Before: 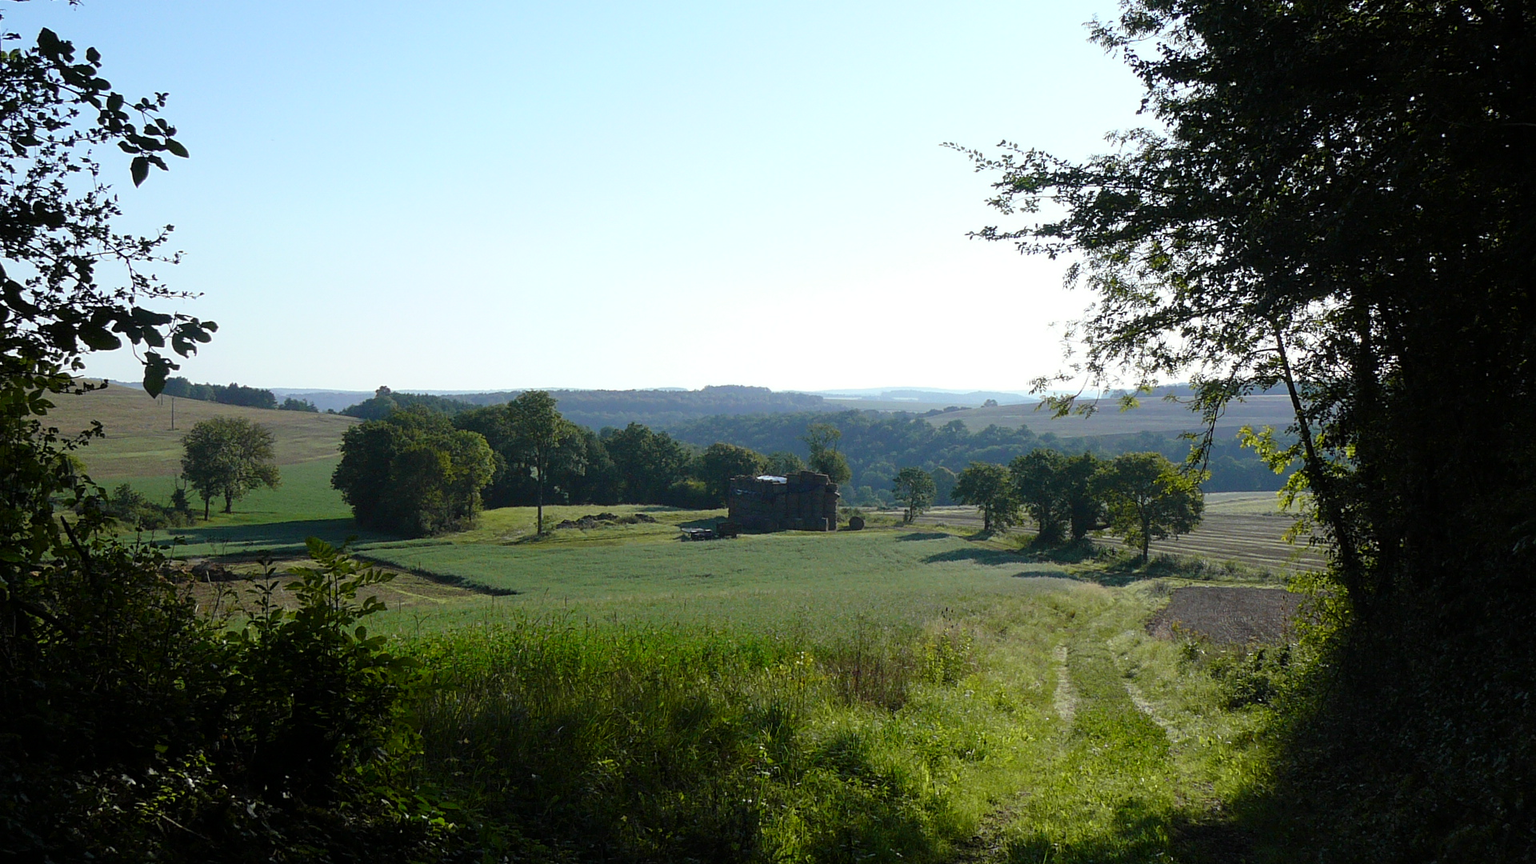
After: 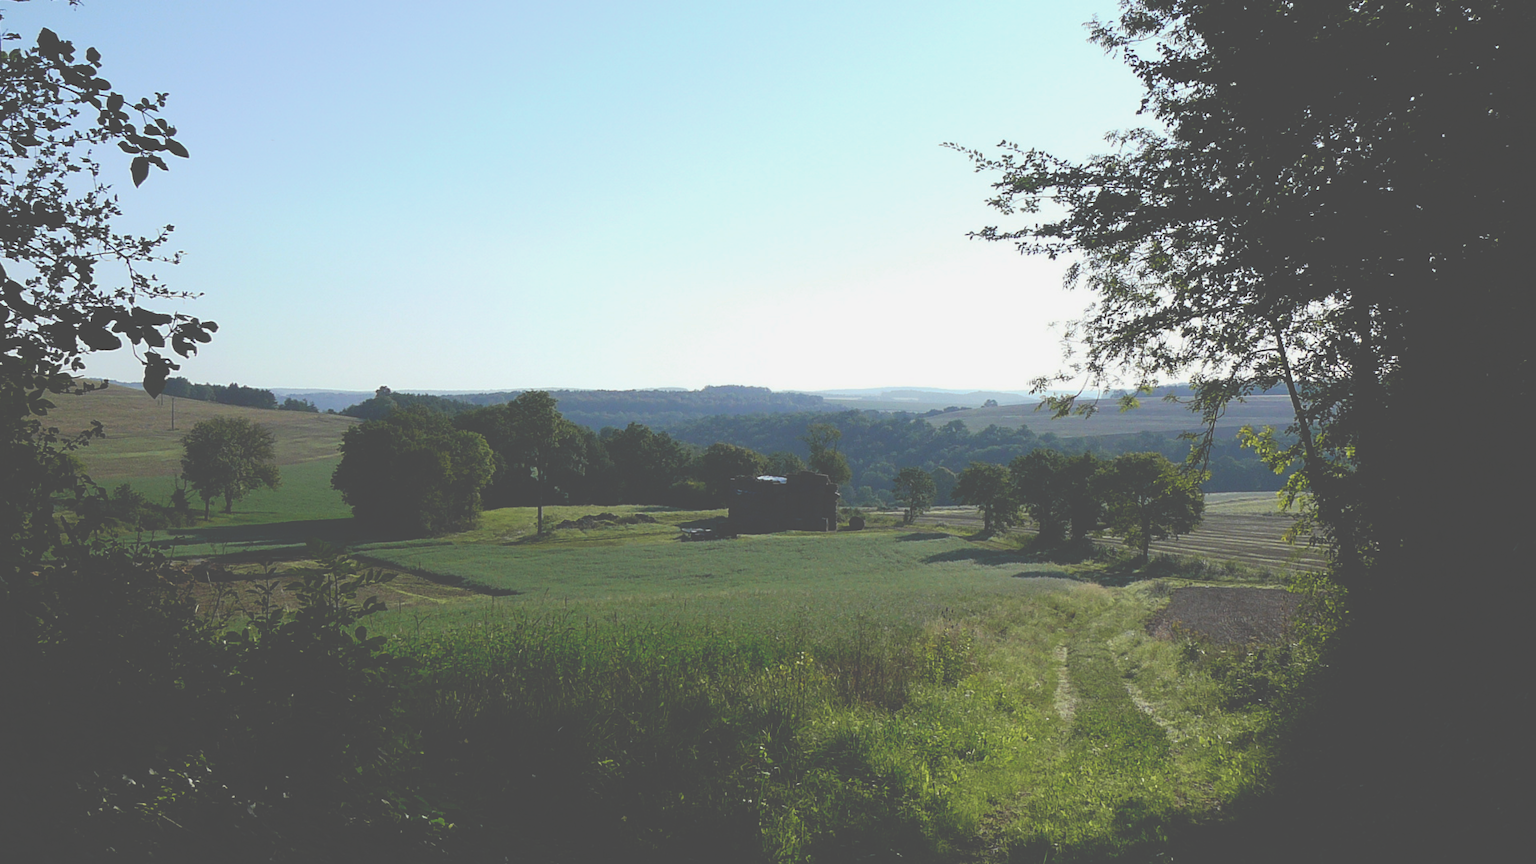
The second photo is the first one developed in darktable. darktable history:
exposure: black level correction -0.025, exposure -0.117 EV, compensate highlight preservation false
tone curve: curves: ch0 [(0, 0) (0.003, 0.284) (0.011, 0.284) (0.025, 0.288) (0.044, 0.29) (0.069, 0.292) (0.1, 0.296) (0.136, 0.298) (0.177, 0.305) (0.224, 0.312) (0.277, 0.327) (0.335, 0.362) (0.399, 0.407) (0.468, 0.464) (0.543, 0.537) (0.623, 0.62) (0.709, 0.71) (0.801, 0.79) (0.898, 0.862) (1, 1)], preserve colors none
